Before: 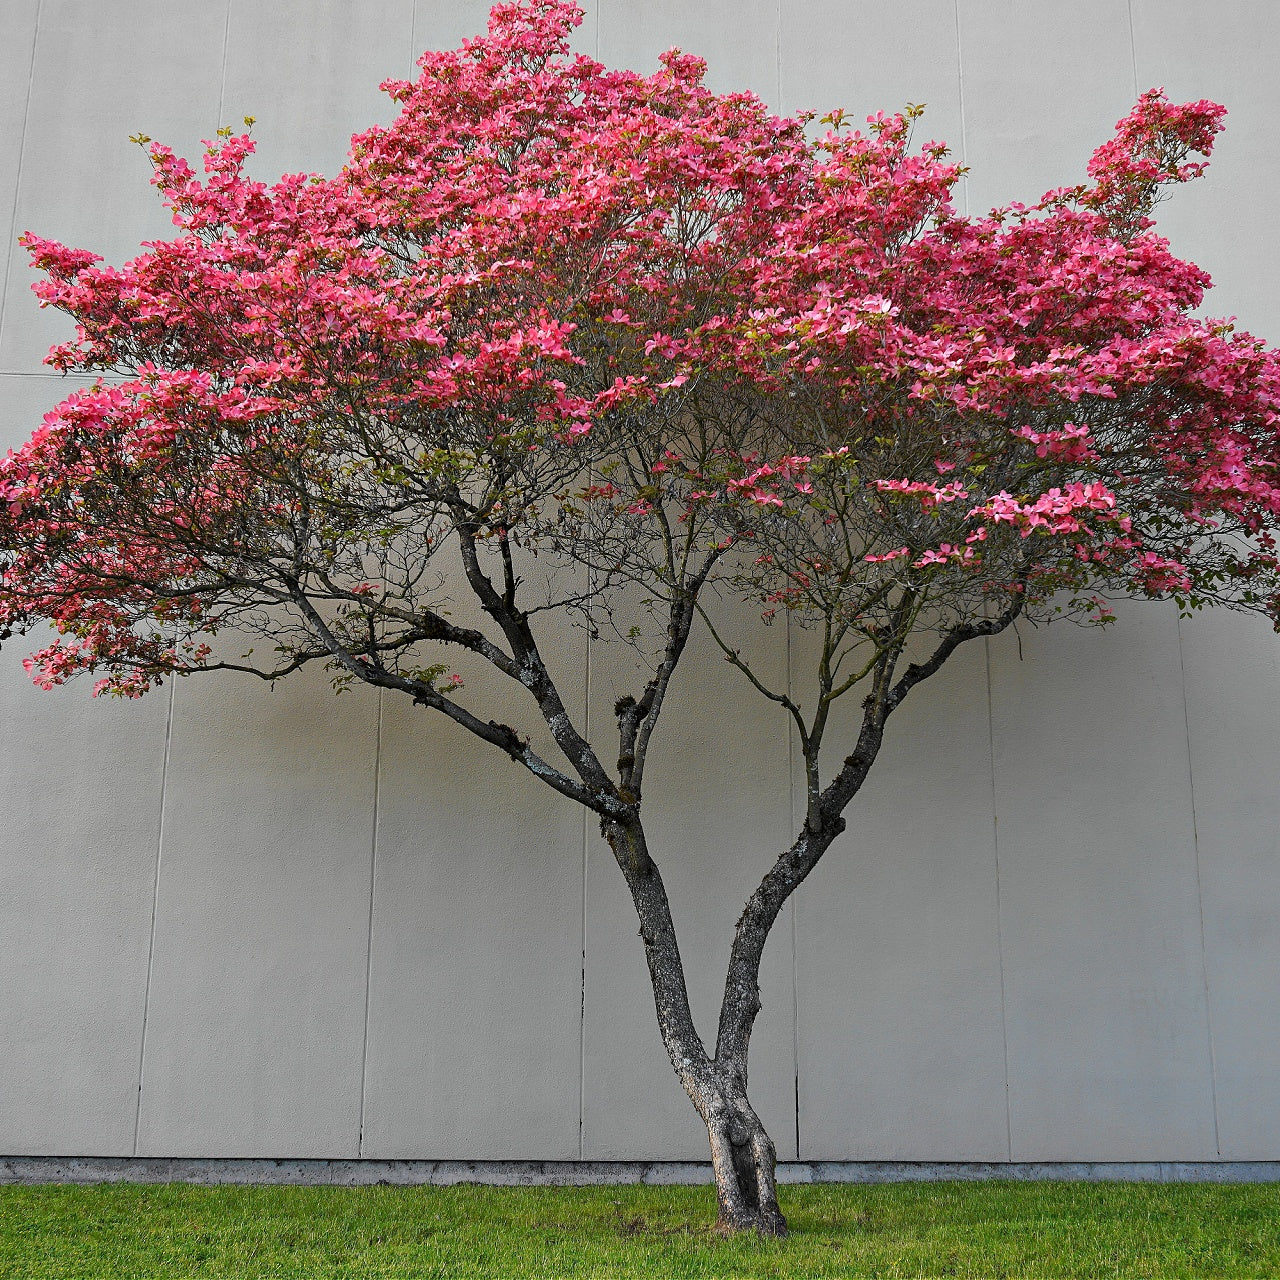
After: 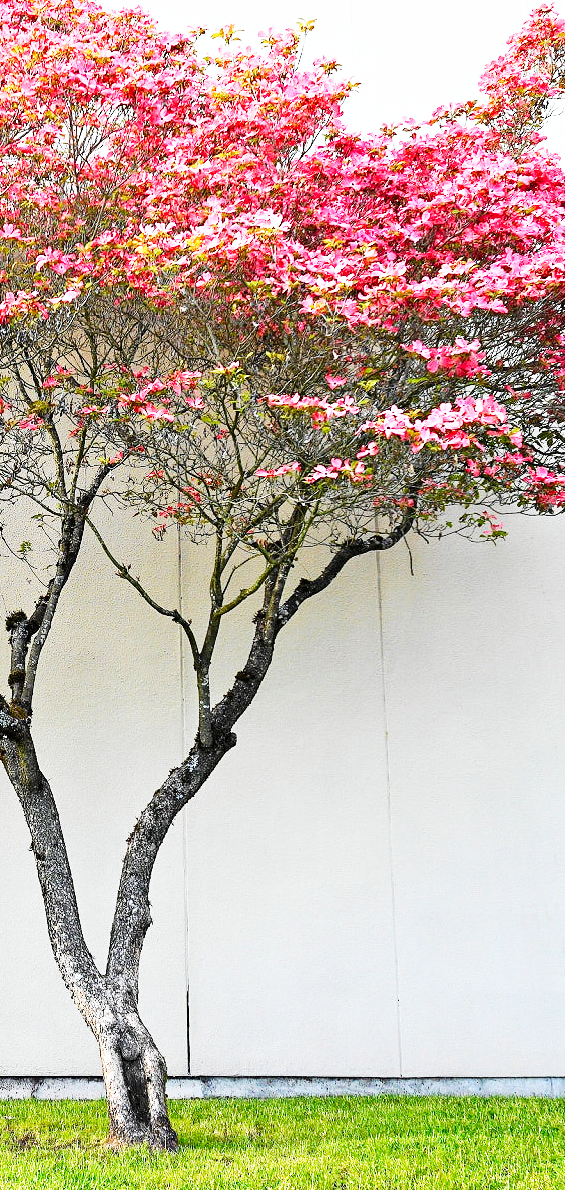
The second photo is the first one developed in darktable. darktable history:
exposure: black level correction 0, exposure 0.7 EV, compensate exposure bias true, compensate highlight preservation false
base curve: curves: ch0 [(0, 0) (0.007, 0.004) (0.027, 0.03) (0.046, 0.07) (0.207, 0.54) (0.442, 0.872) (0.673, 0.972) (1, 1)], preserve colors none
crop: left 47.628%, top 6.643%, right 7.874%
color correction: highlights a* -0.182, highlights b* -0.124
